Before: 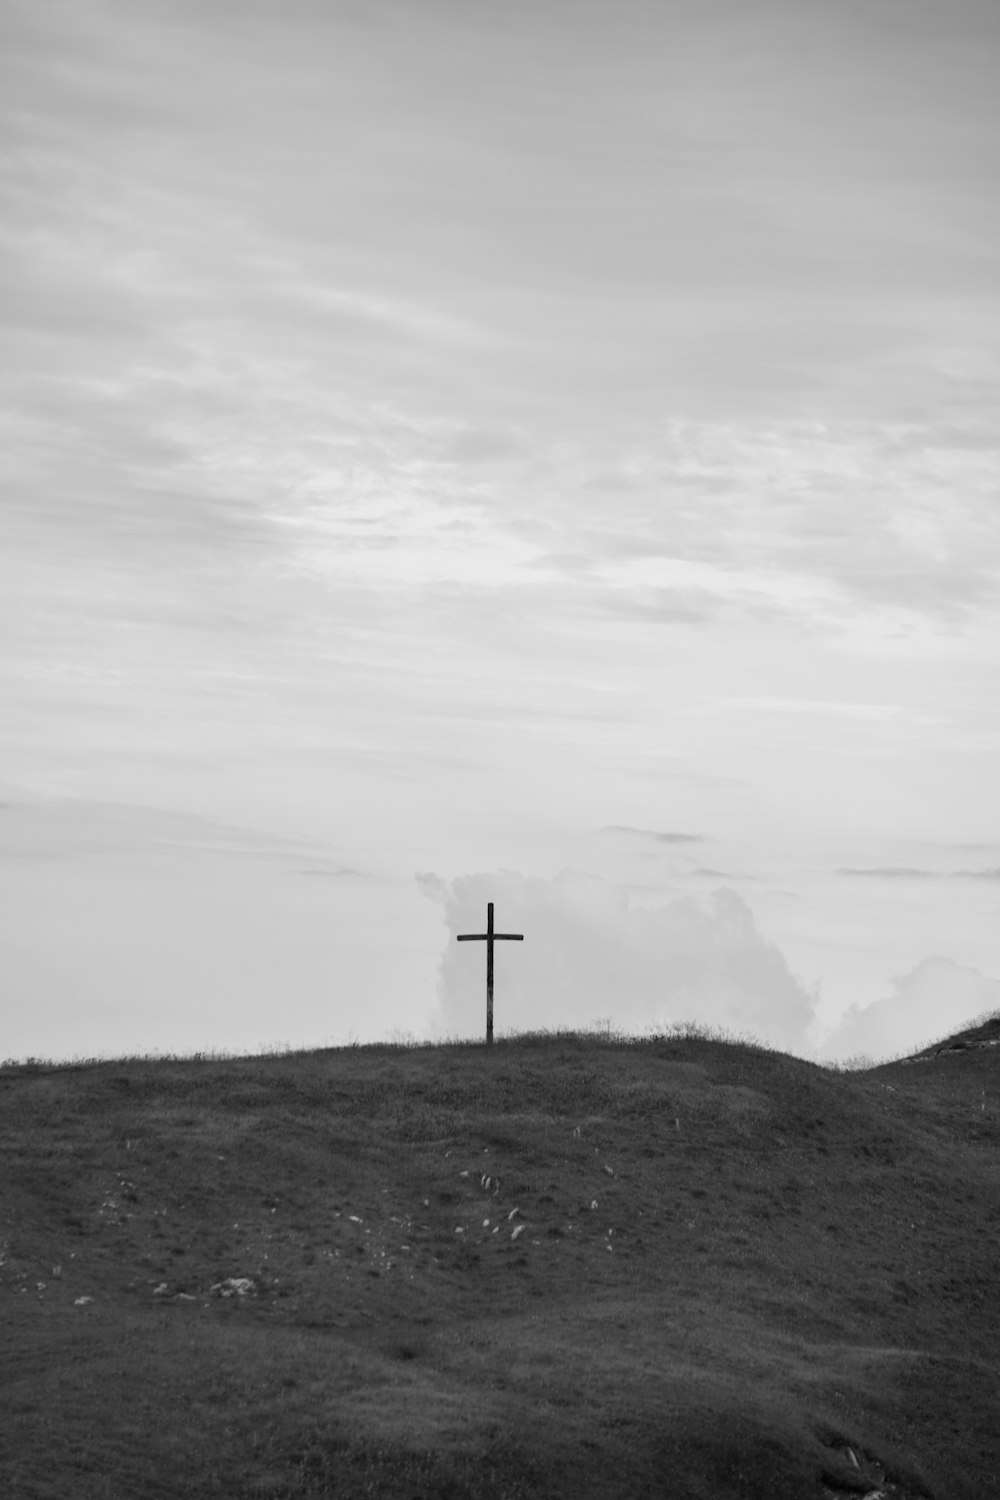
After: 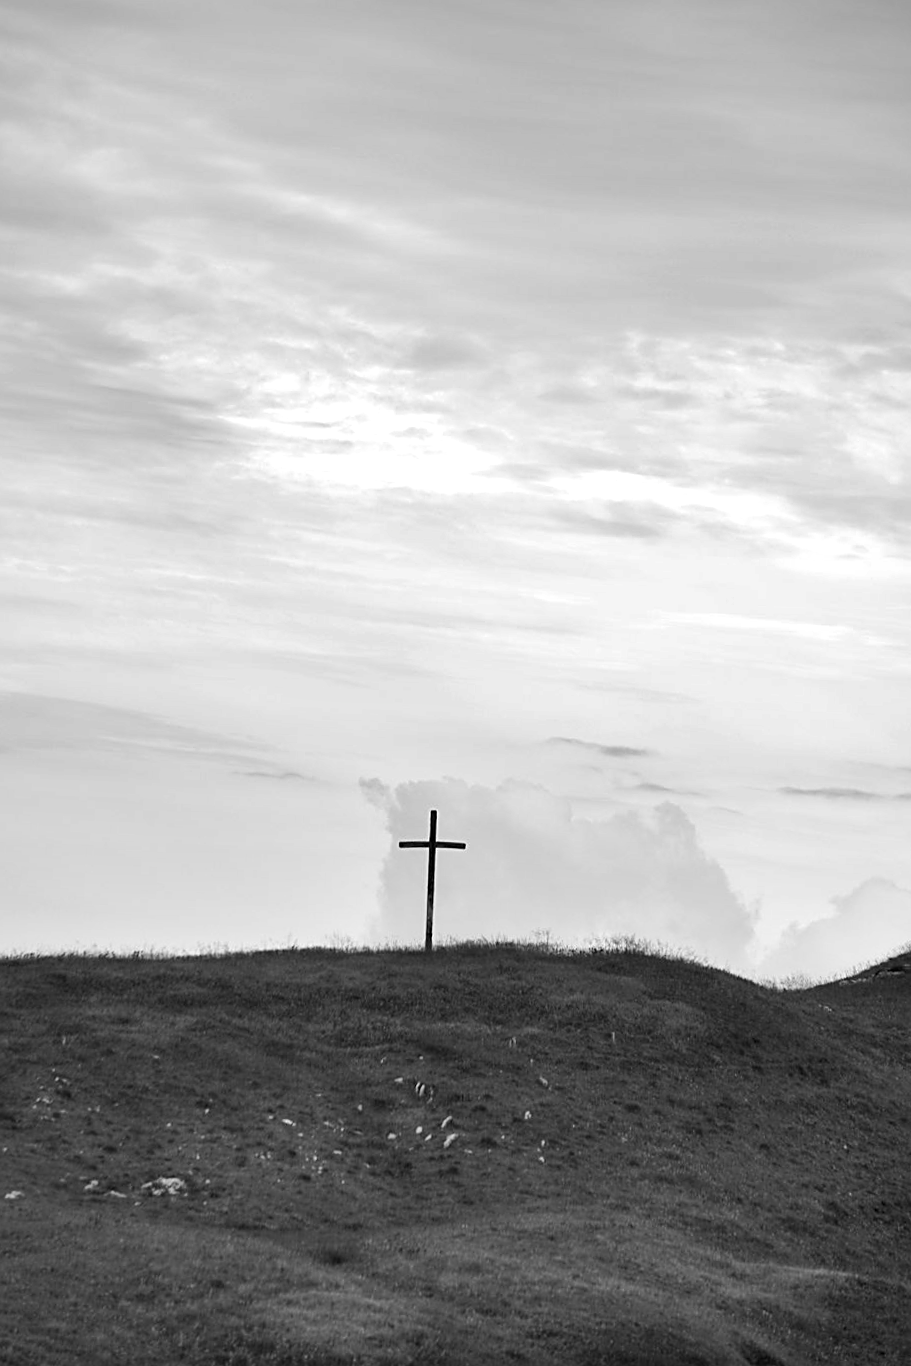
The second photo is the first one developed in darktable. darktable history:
color balance rgb: perceptual saturation grading › global saturation 19.821%
crop and rotate: angle -1.83°, left 3.088%, top 4.079%, right 1.42%, bottom 0.51%
shadows and highlights: soften with gaussian
sharpen: amount 0.499
tone equalizer: -8 EV -0.414 EV, -7 EV -0.387 EV, -6 EV -0.339 EV, -5 EV -0.205 EV, -3 EV 0.222 EV, -2 EV 0.348 EV, -1 EV 0.364 EV, +0 EV 0.439 EV, edges refinement/feathering 500, mask exposure compensation -1.57 EV, preserve details no
